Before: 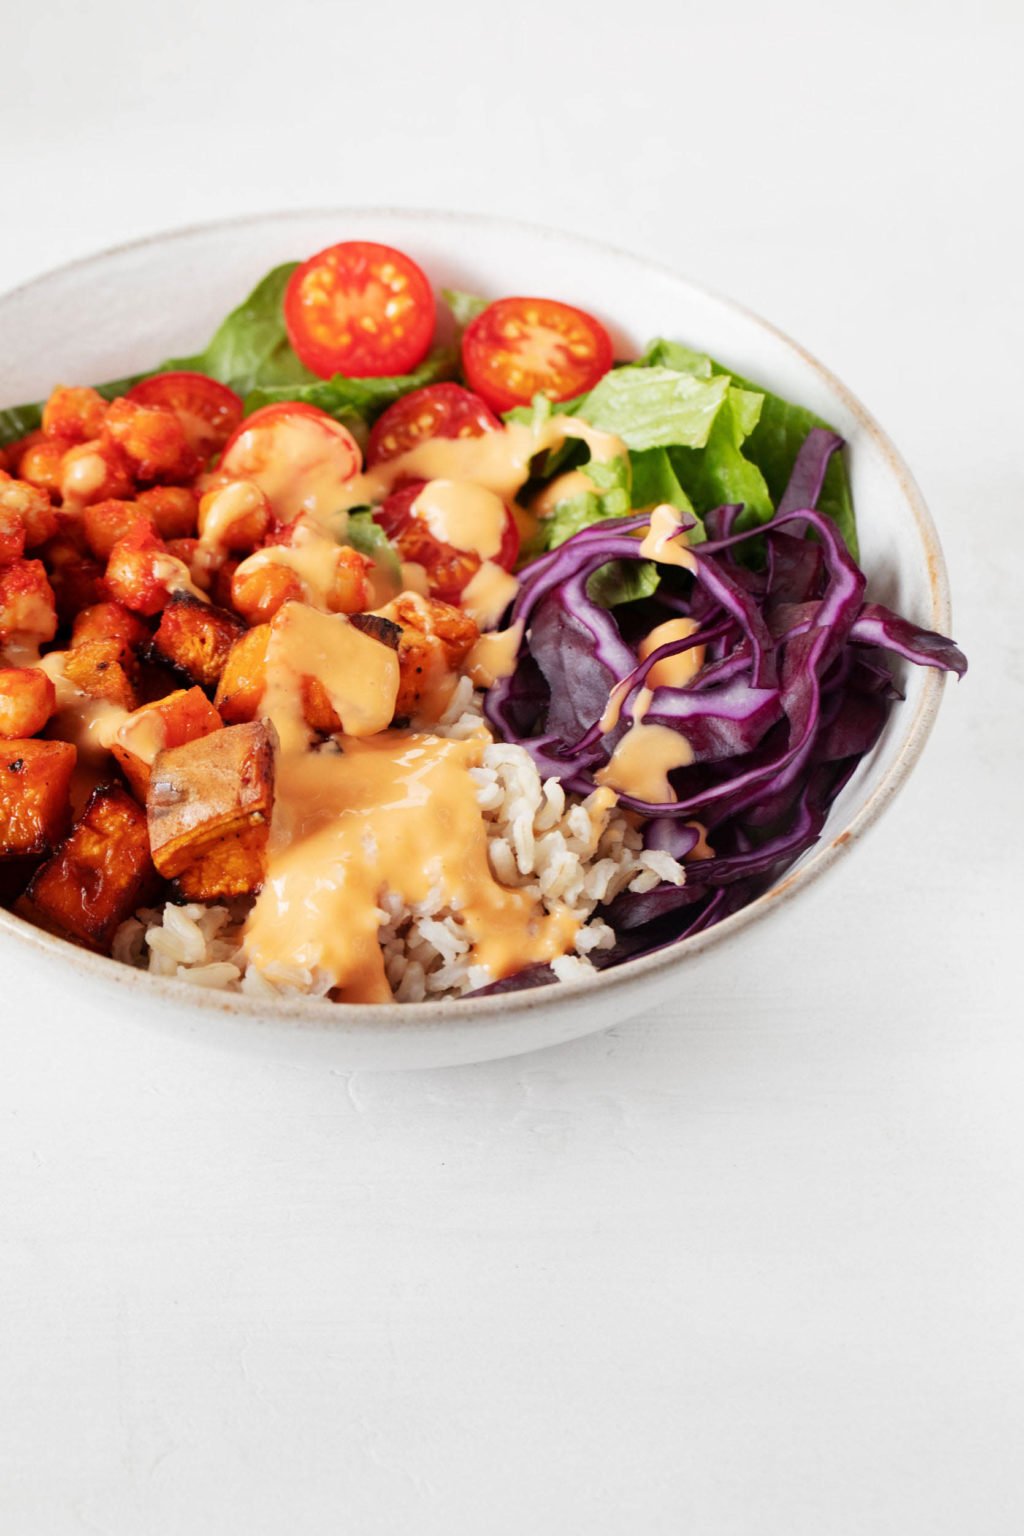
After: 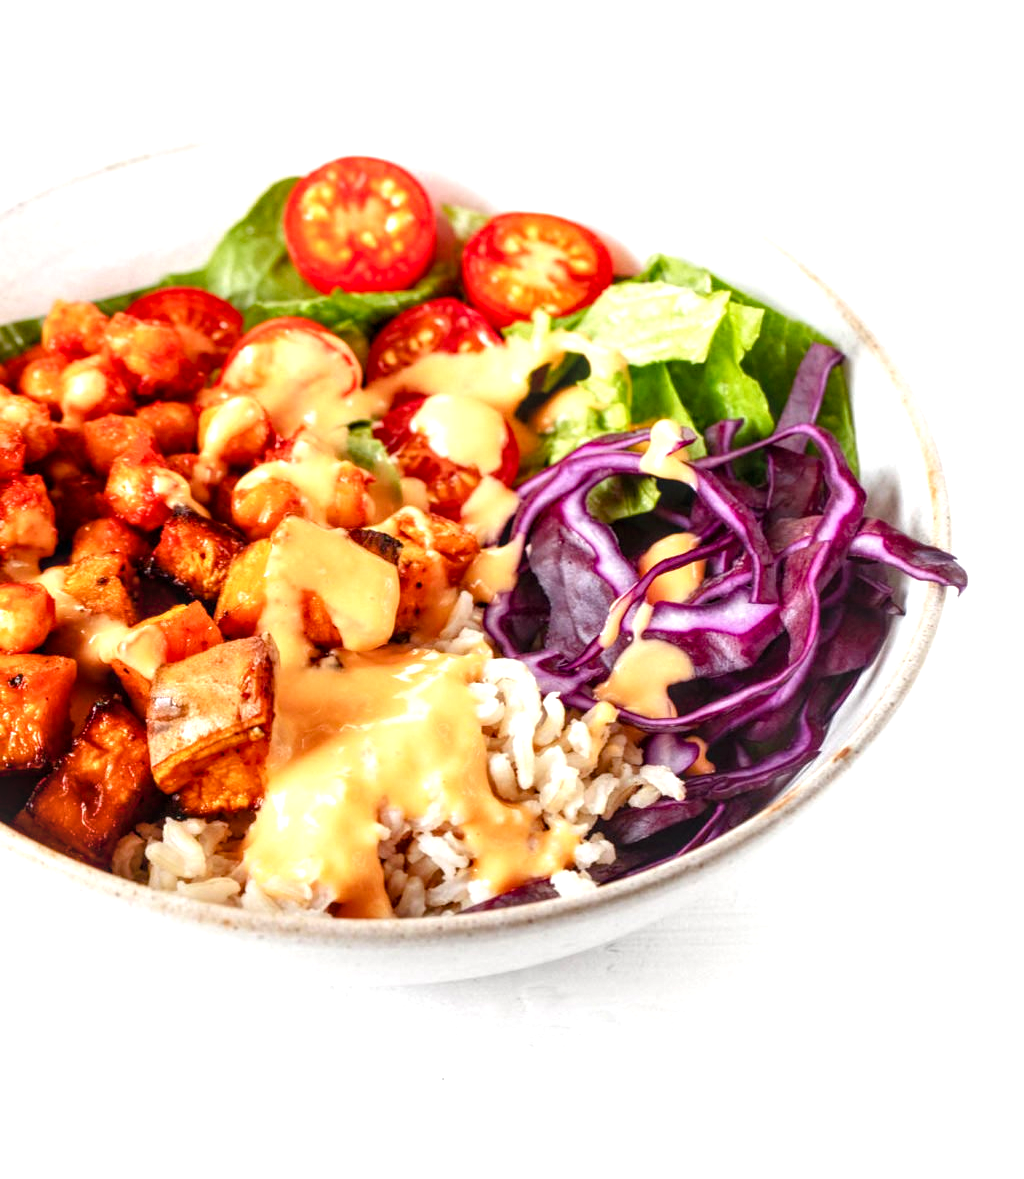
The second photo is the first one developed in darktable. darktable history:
crop: top 5.584%, bottom 17.632%
local contrast: highlights 61%, detail 143%, midtone range 0.425
exposure: exposure 0.606 EV, compensate exposure bias true, compensate highlight preservation false
color balance rgb: perceptual saturation grading › global saturation 20%, perceptual saturation grading › highlights -24.81%, perceptual saturation grading › shadows 25.579%, global vibrance 20%
